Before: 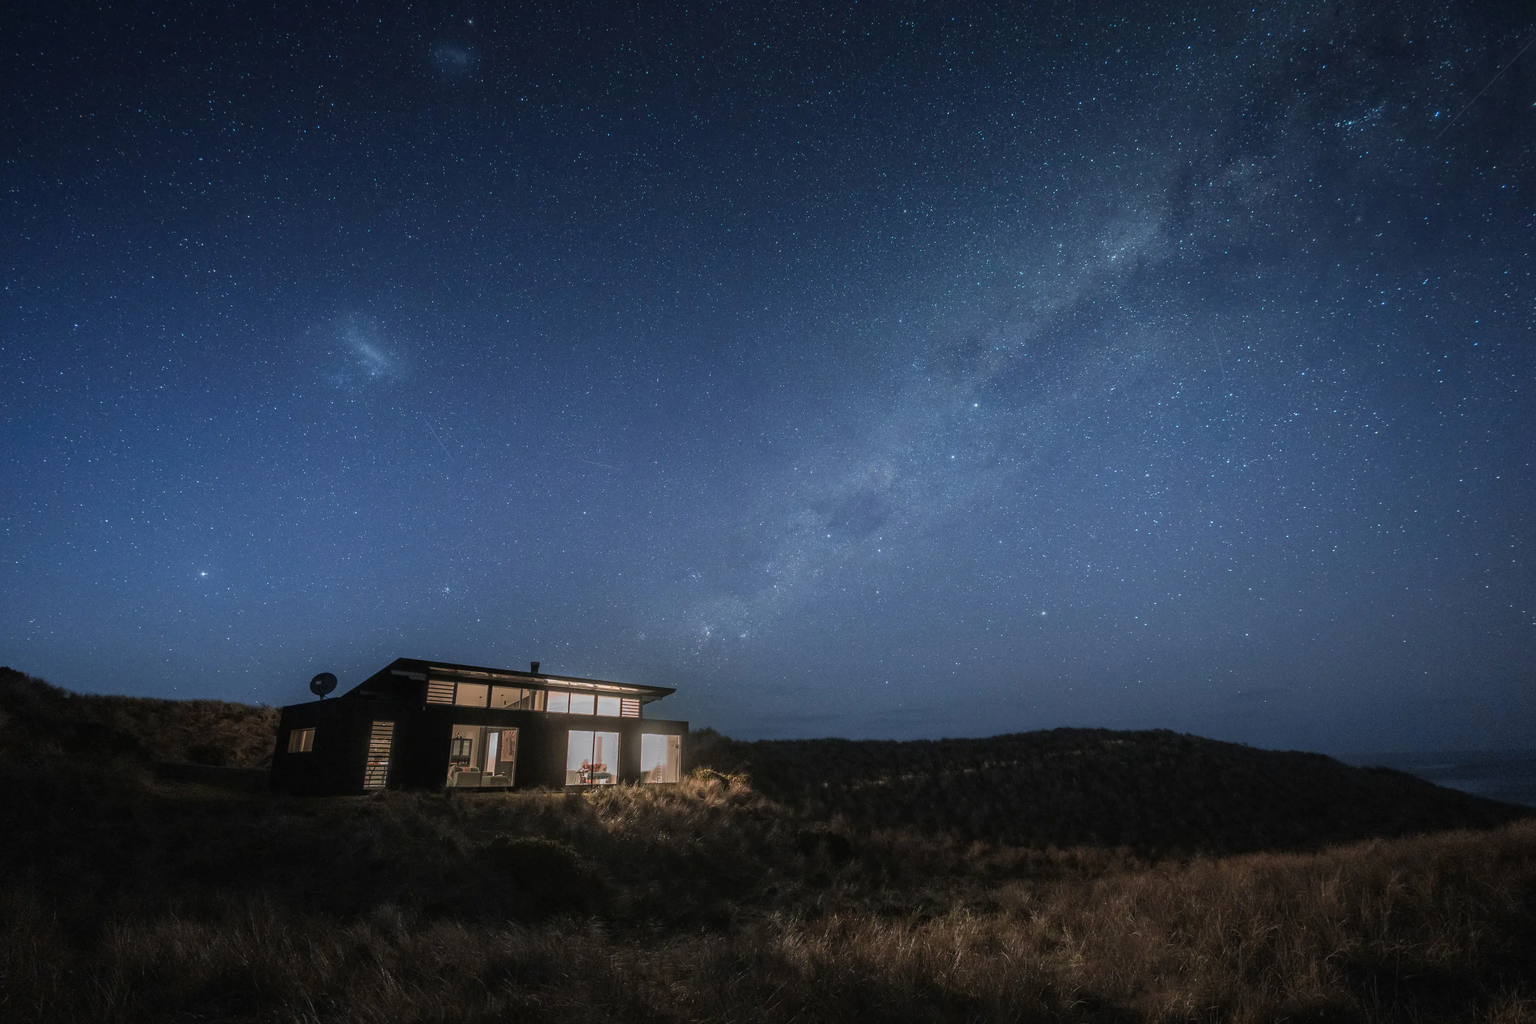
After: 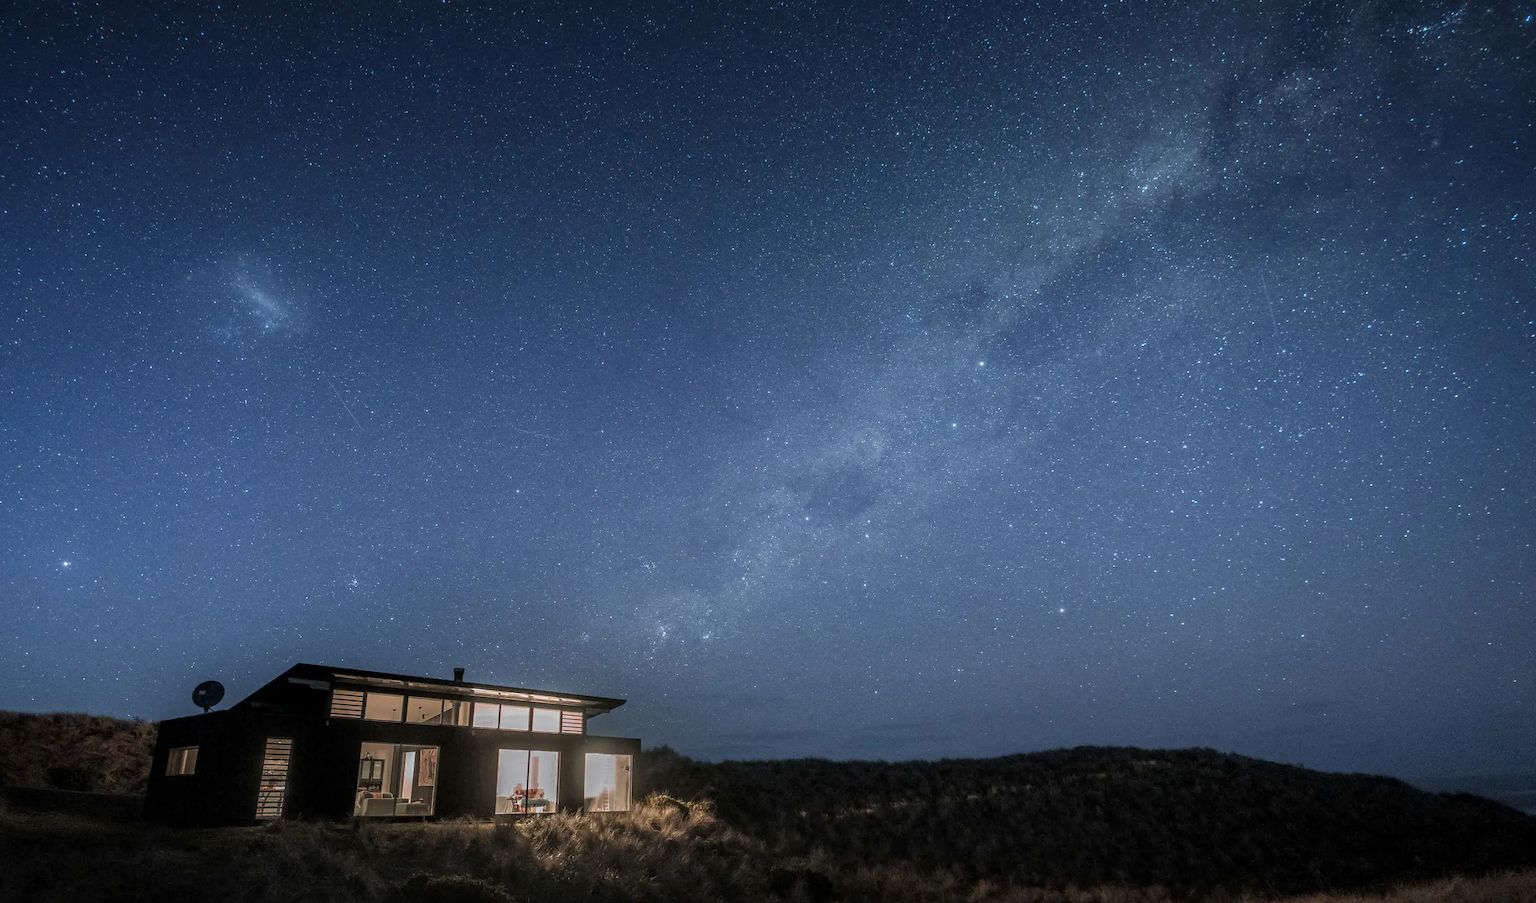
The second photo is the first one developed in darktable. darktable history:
local contrast: on, module defaults
crop and rotate: left 9.64%, top 9.672%, right 5.986%, bottom 15.947%
